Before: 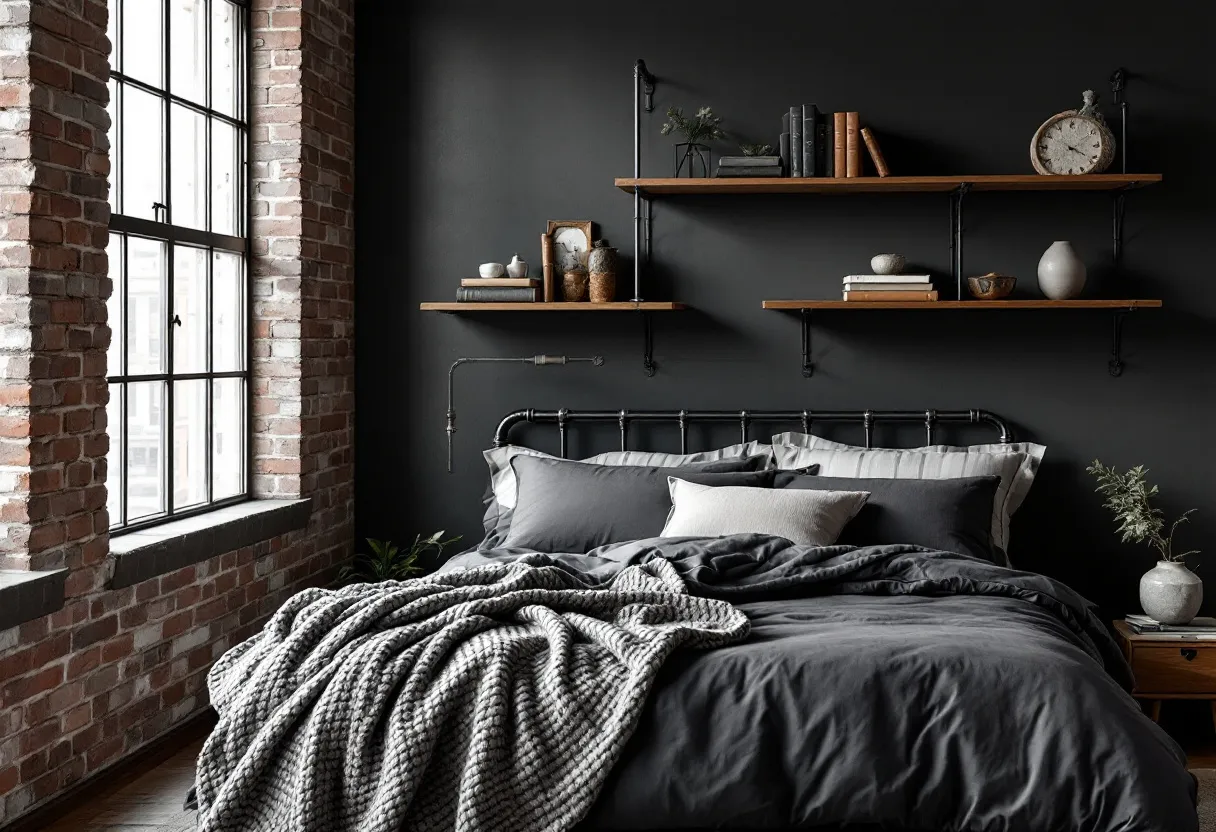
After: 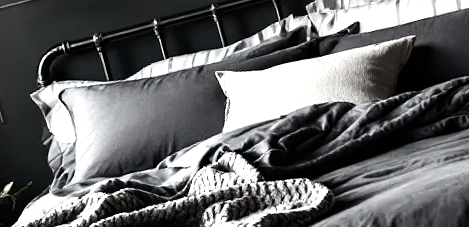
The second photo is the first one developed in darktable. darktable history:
tone equalizer: -8 EV -1.08 EV, -7 EV -1.01 EV, -6 EV -0.867 EV, -5 EV -0.578 EV, -3 EV 0.578 EV, -2 EV 0.867 EV, -1 EV 1.01 EV, +0 EV 1.08 EV, edges refinement/feathering 500, mask exposure compensation -1.57 EV, preserve details no
crop: left 37.221%, top 45.169%, right 20.63%, bottom 13.777%
rotate and perspective: rotation -14.8°, crop left 0.1, crop right 0.903, crop top 0.25, crop bottom 0.748
